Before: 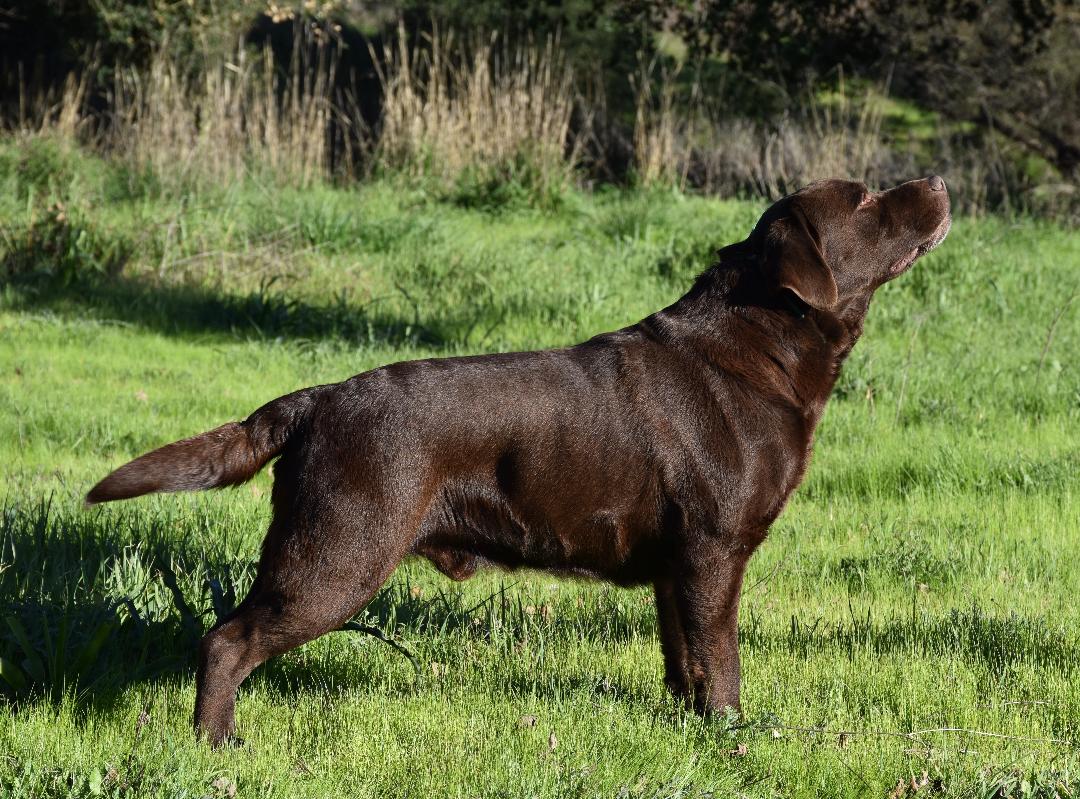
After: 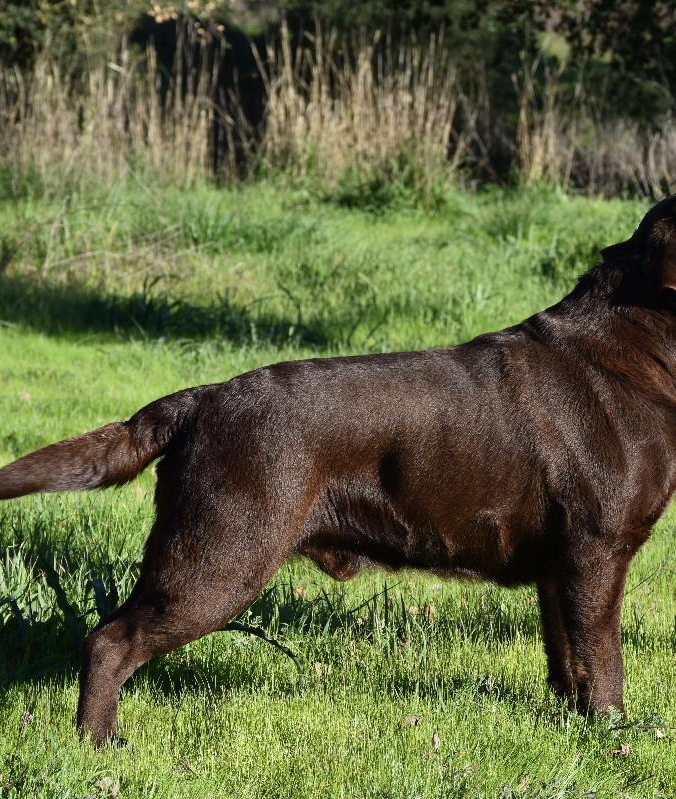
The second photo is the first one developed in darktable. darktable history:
crop: left 10.865%, right 26.464%
